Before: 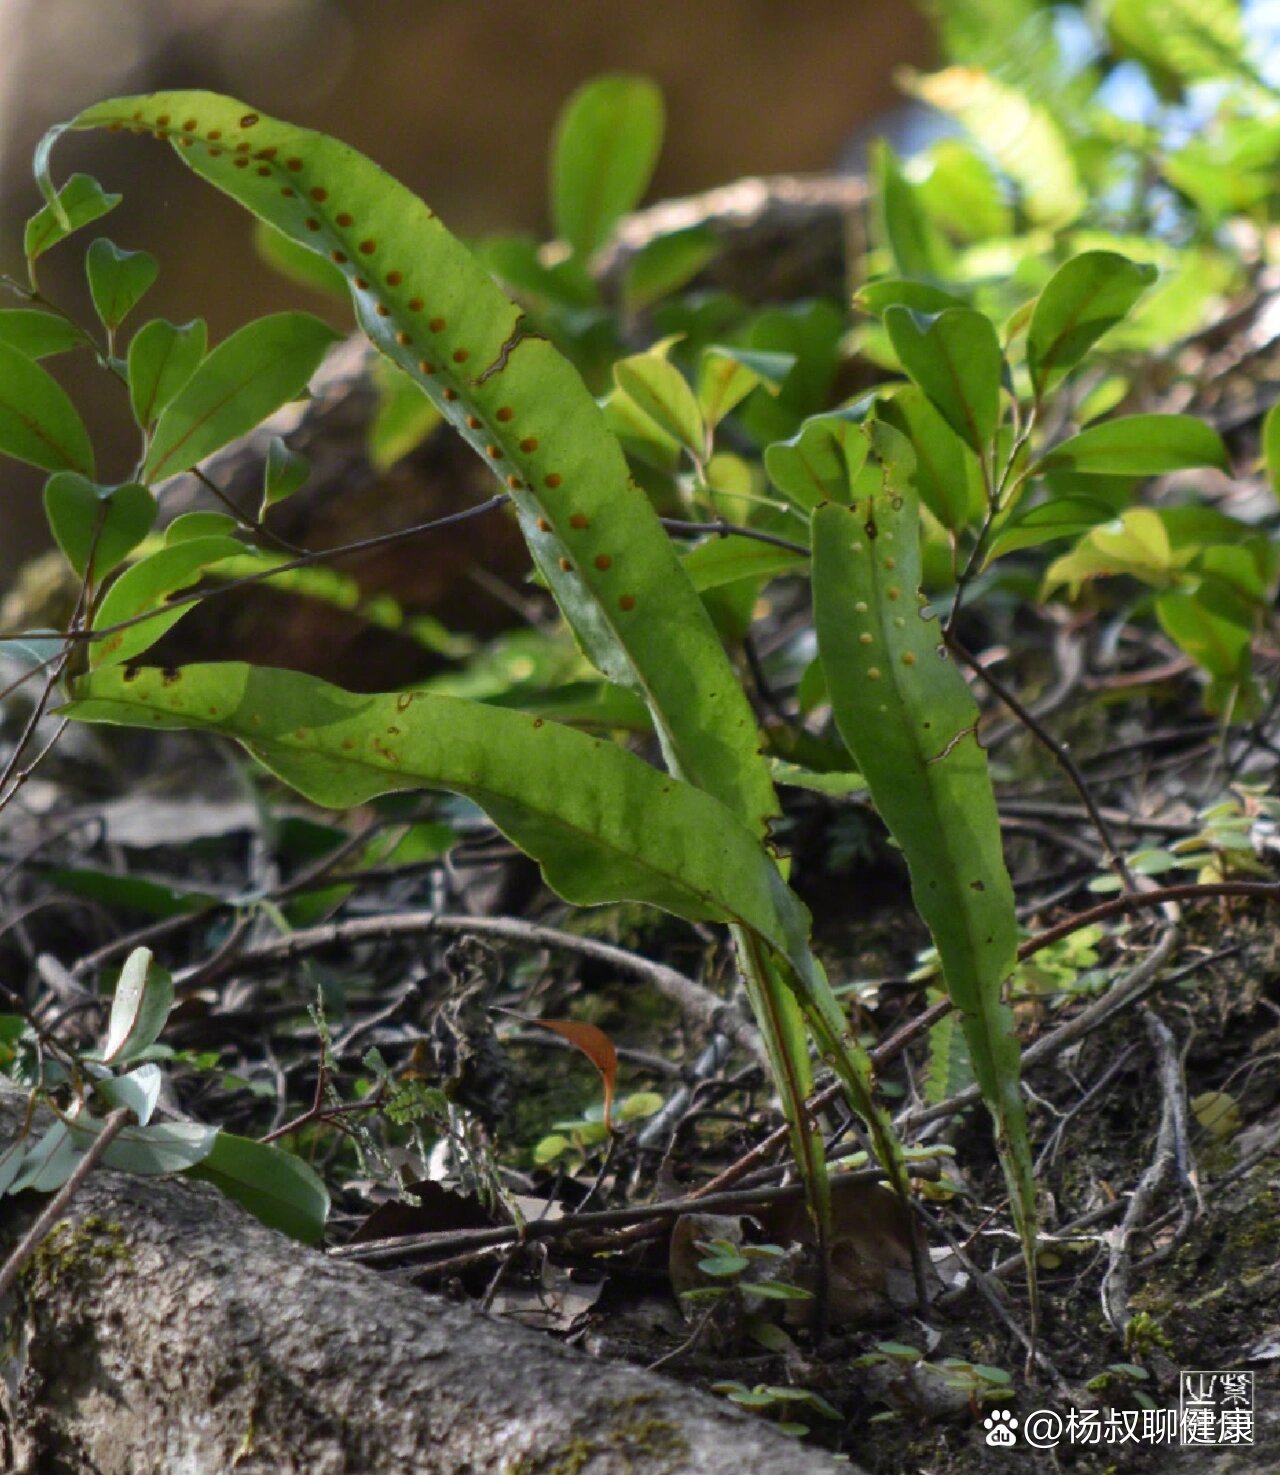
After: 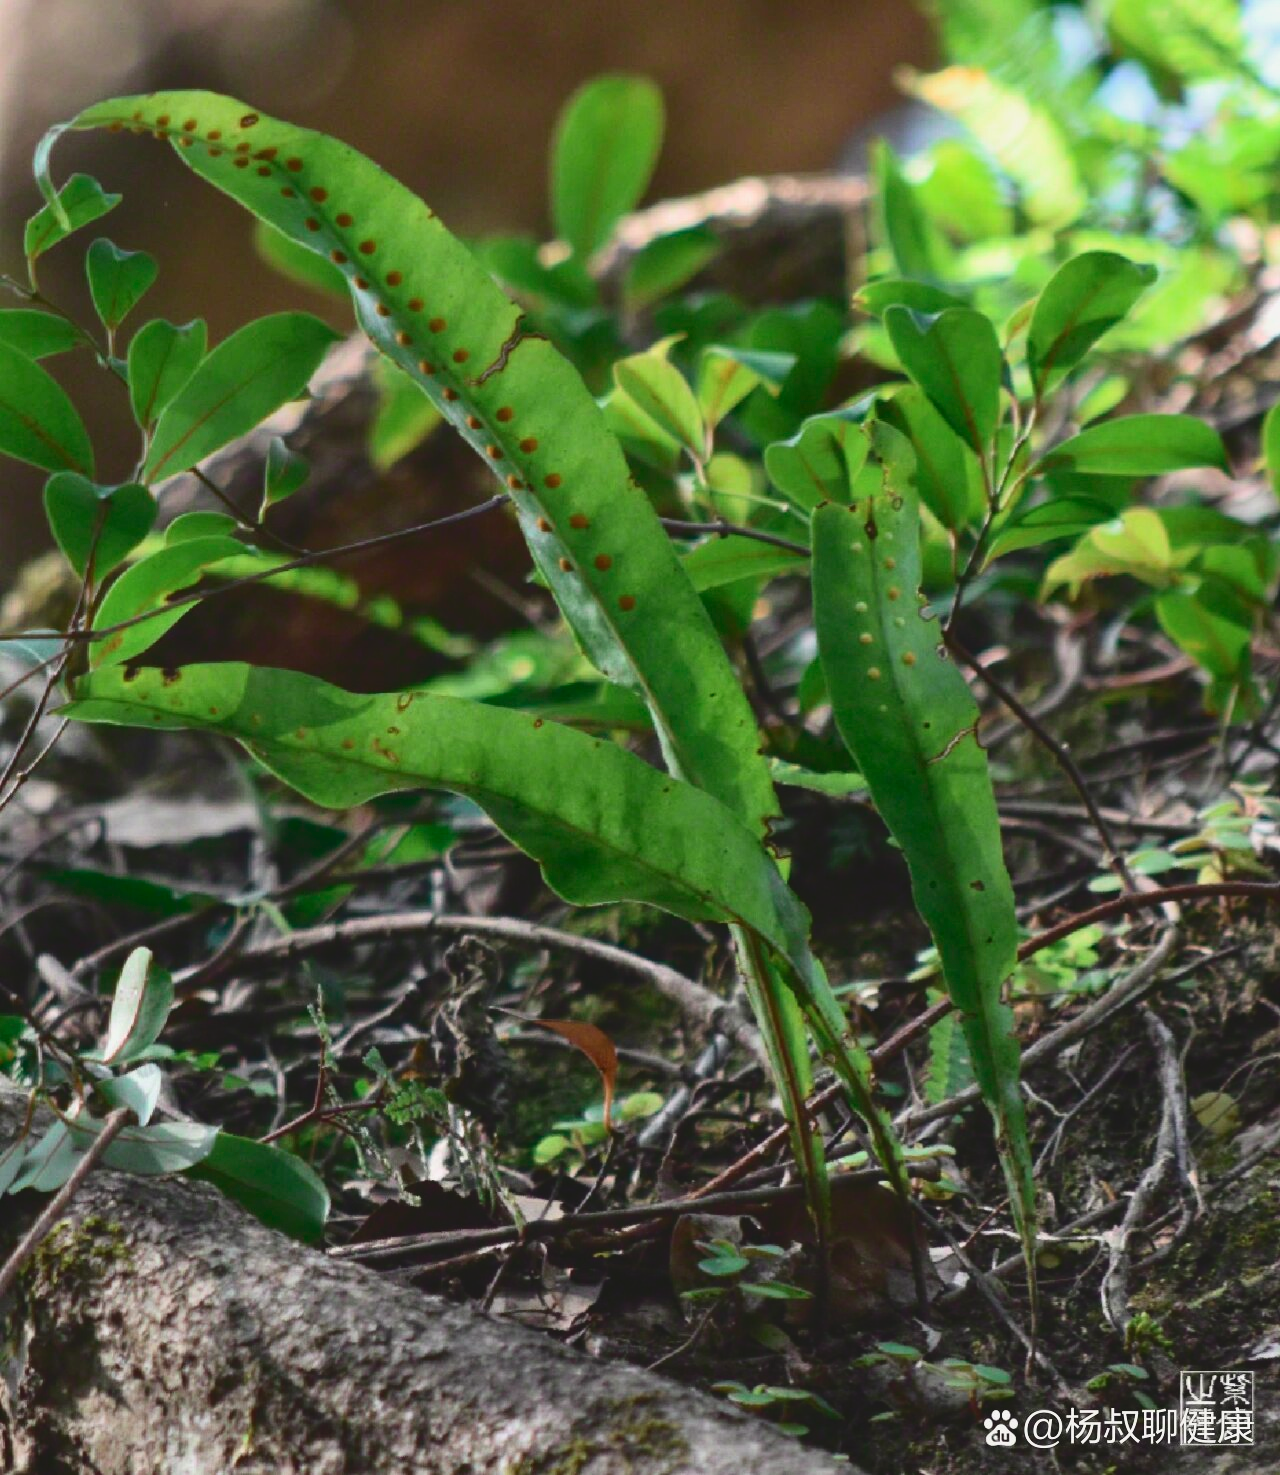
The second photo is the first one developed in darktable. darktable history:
tone curve: curves: ch0 [(0, 0.087) (0.175, 0.178) (0.466, 0.498) (0.715, 0.764) (1, 0.961)]; ch1 [(0, 0) (0.437, 0.398) (0.476, 0.466) (0.505, 0.505) (0.534, 0.544) (0.612, 0.605) (0.641, 0.643) (1, 1)]; ch2 [(0, 0) (0.359, 0.379) (0.427, 0.453) (0.489, 0.495) (0.531, 0.534) (0.579, 0.579) (1, 1)], color space Lab, independent channels, preserve colors none
